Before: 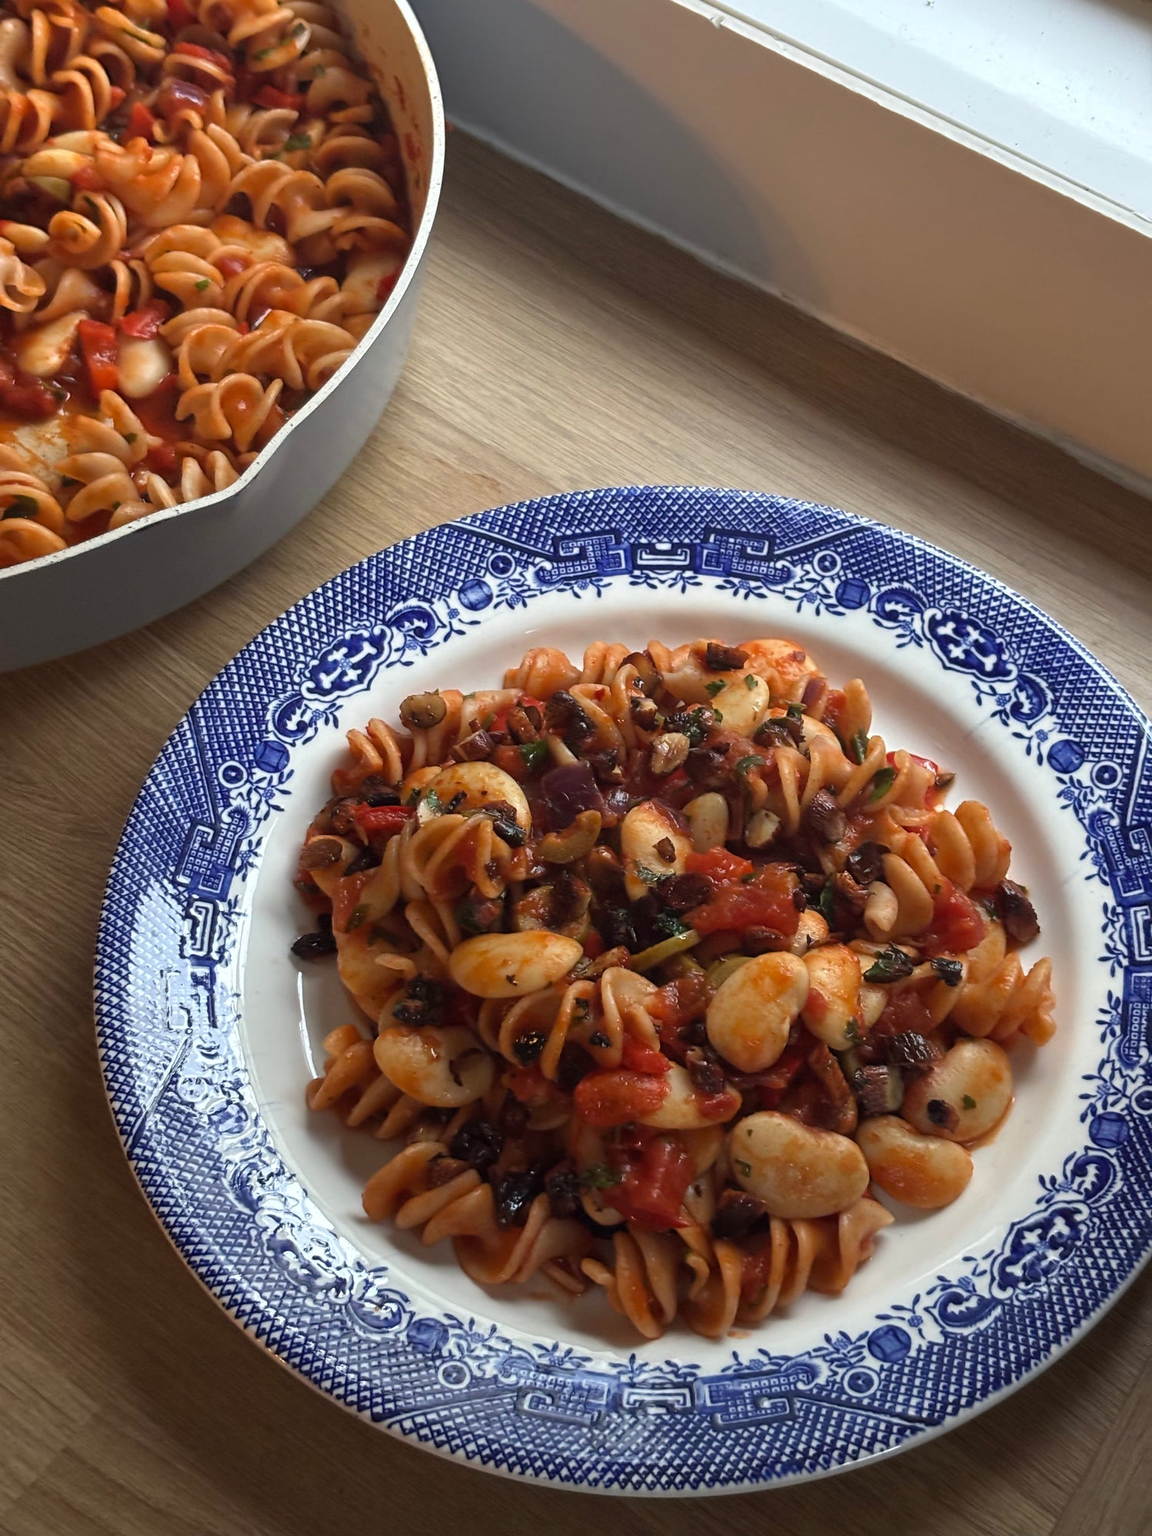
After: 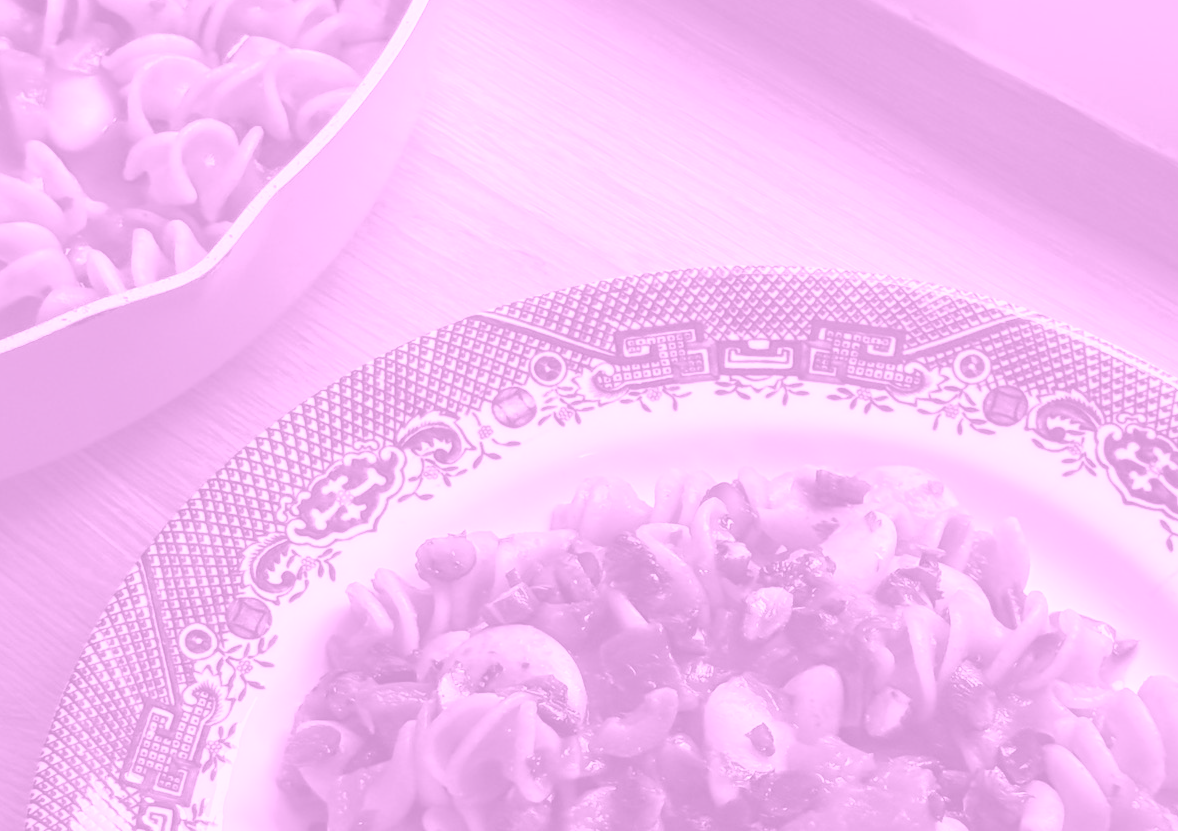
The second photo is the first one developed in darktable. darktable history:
colorize: hue 331.2°, saturation 75%, source mix 30.28%, lightness 70.52%, version 1
shadows and highlights: shadows 37.27, highlights -28.18, soften with gaussian
crop: left 7.036%, top 18.398%, right 14.379%, bottom 40.043%
tone curve: curves: ch0 [(0, 0) (0.003, 0.003) (0.011, 0.011) (0.025, 0.024) (0.044, 0.043) (0.069, 0.068) (0.1, 0.098) (0.136, 0.133) (0.177, 0.173) (0.224, 0.22) (0.277, 0.271) (0.335, 0.328) (0.399, 0.39) (0.468, 0.458) (0.543, 0.563) (0.623, 0.64) (0.709, 0.722) (0.801, 0.809) (0.898, 0.902) (1, 1)], preserve colors none
exposure: exposure 0.507 EV, compensate highlight preservation false
